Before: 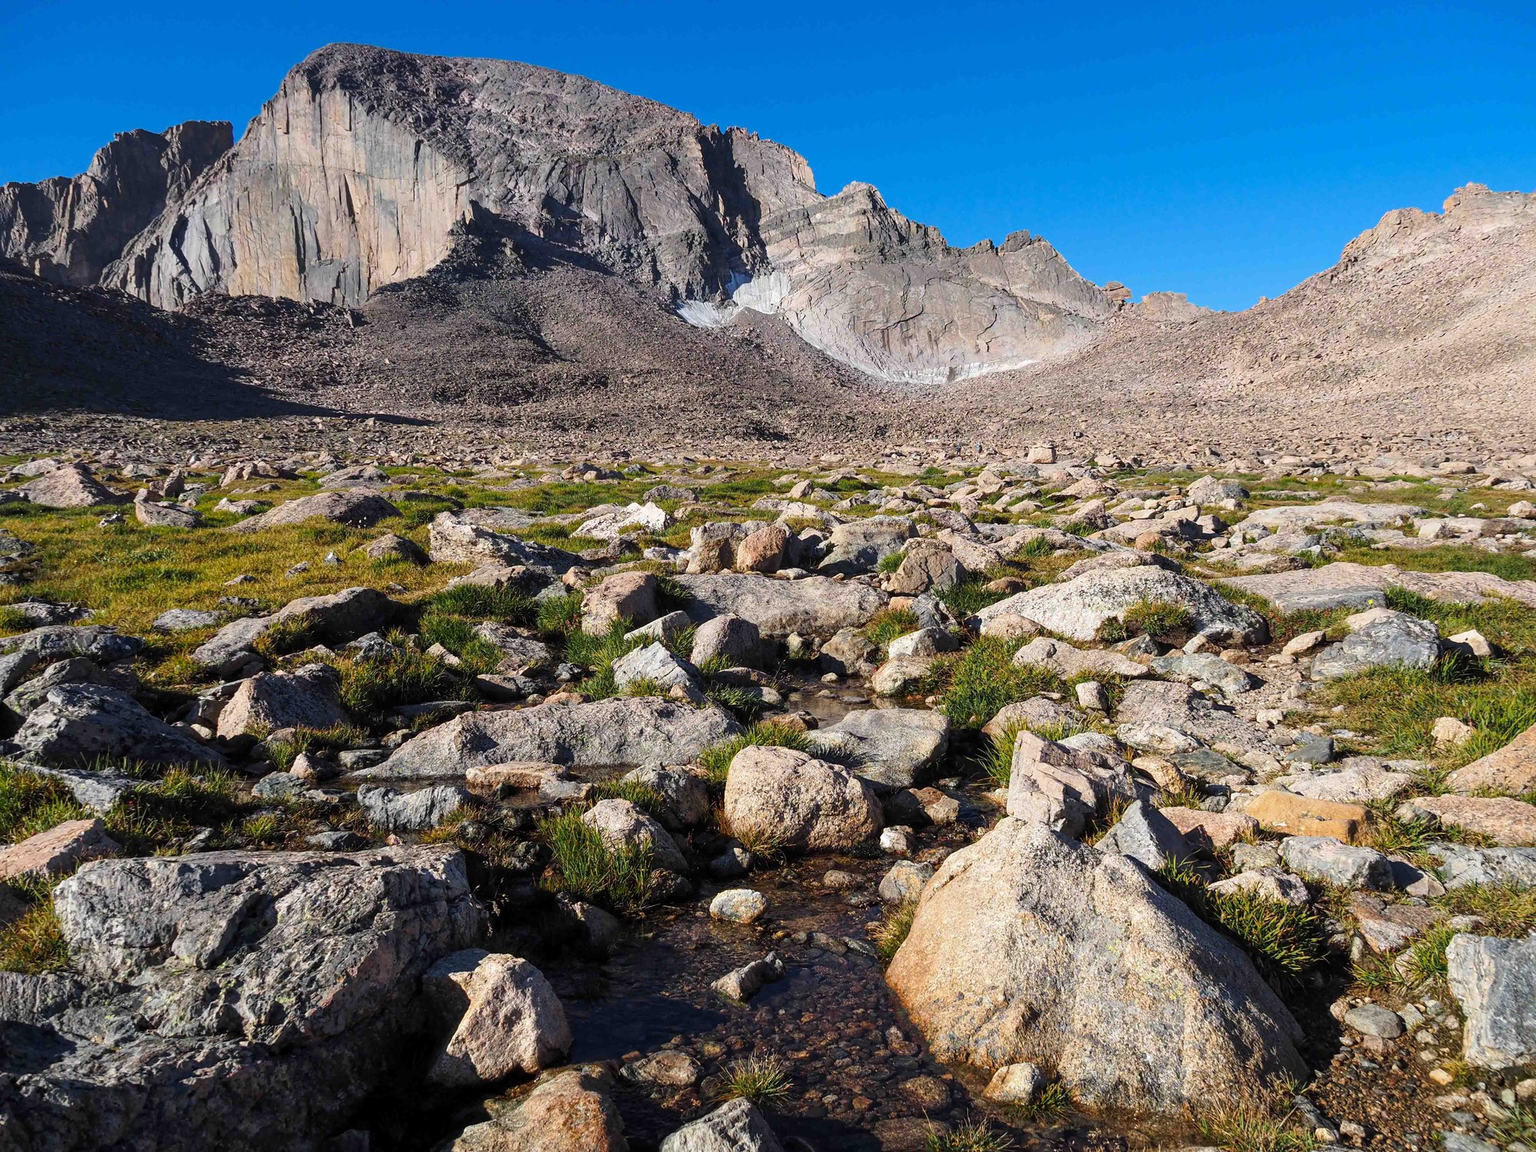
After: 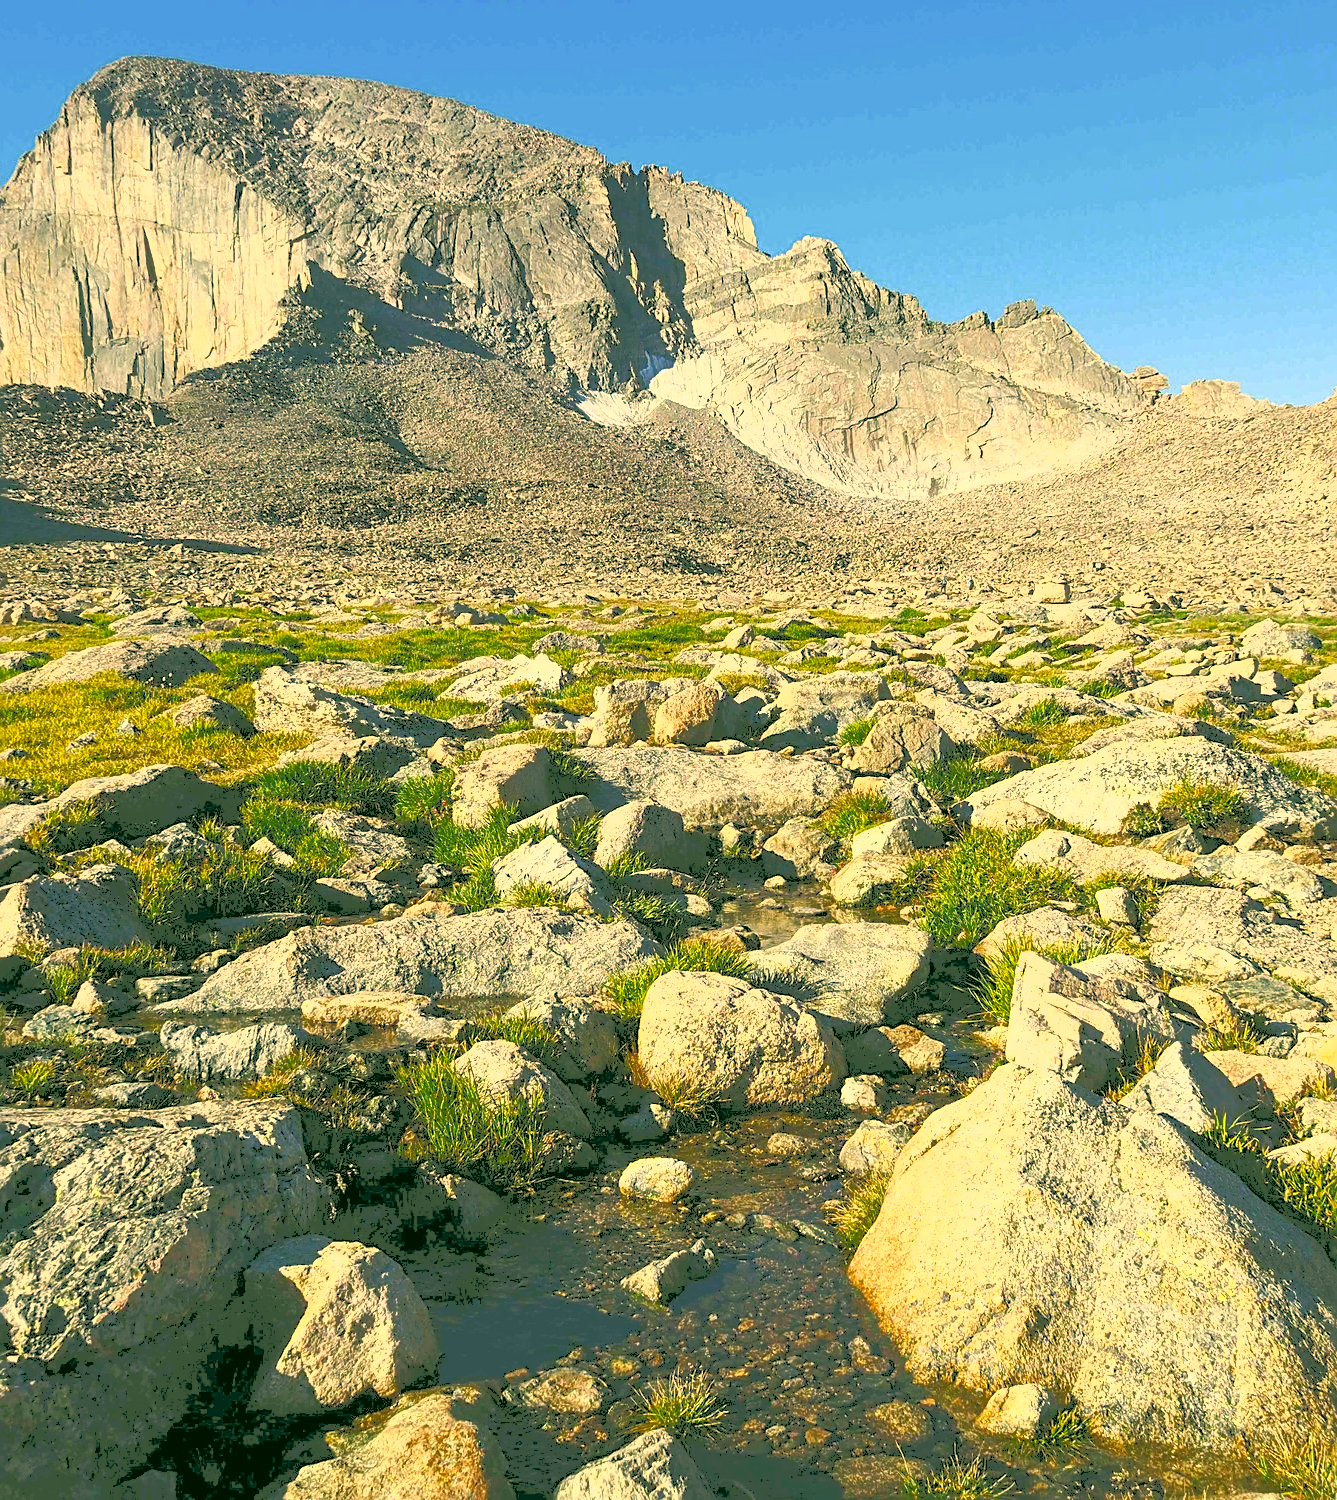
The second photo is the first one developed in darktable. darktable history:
crop and rotate: left 15.253%, right 17.894%
sharpen: radius 2.195, amount 0.389, threshold 0.01
base curve: curves: ch0 [(0, 0) (0.235, 0.266) (0.503, 0.496) (0.786, 0.72) (1, 1)], preserve colors none
color correction: highlights a* 5.69, highlights b* 32.93, shadows a* -25.79, shadows b* 3.94
tone curve: curves: ch0 [(0, 0) (0.003, 0.326) (0.011, 0.332) (0.025, 0.352) (0.044, 0.378) (0.069, 0.4) (0.1, 0.416) (0.136, 0.432) (0.177, 0.468) (0.224, 0.509) (0.277, 0.554) (0.335, 0.6) (0.399, 0.642) (0.468, 0.693) (0.543, 0.753) (0.623, 0.818) (0.709, 0.897) (0.801, 0.974) (0.898, 0.991) (1, 1)], color space Lab, independent channels, preserve colors none
contrast brightness saturation: contrast 0.223, brightness -0.185, saturation 0.238
